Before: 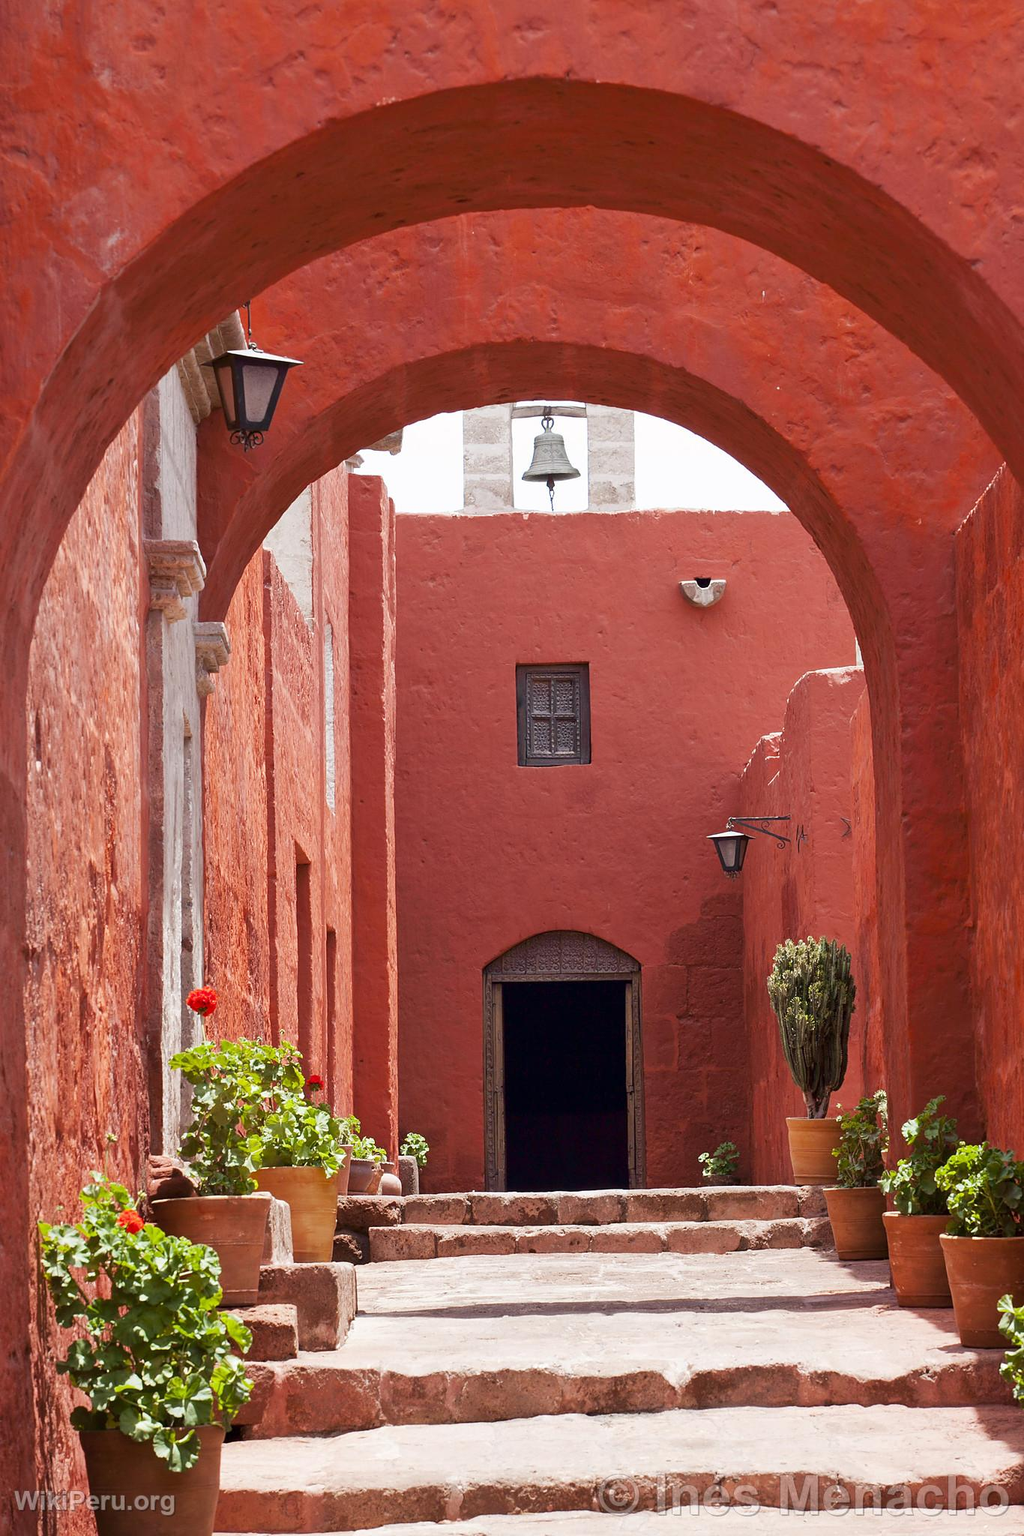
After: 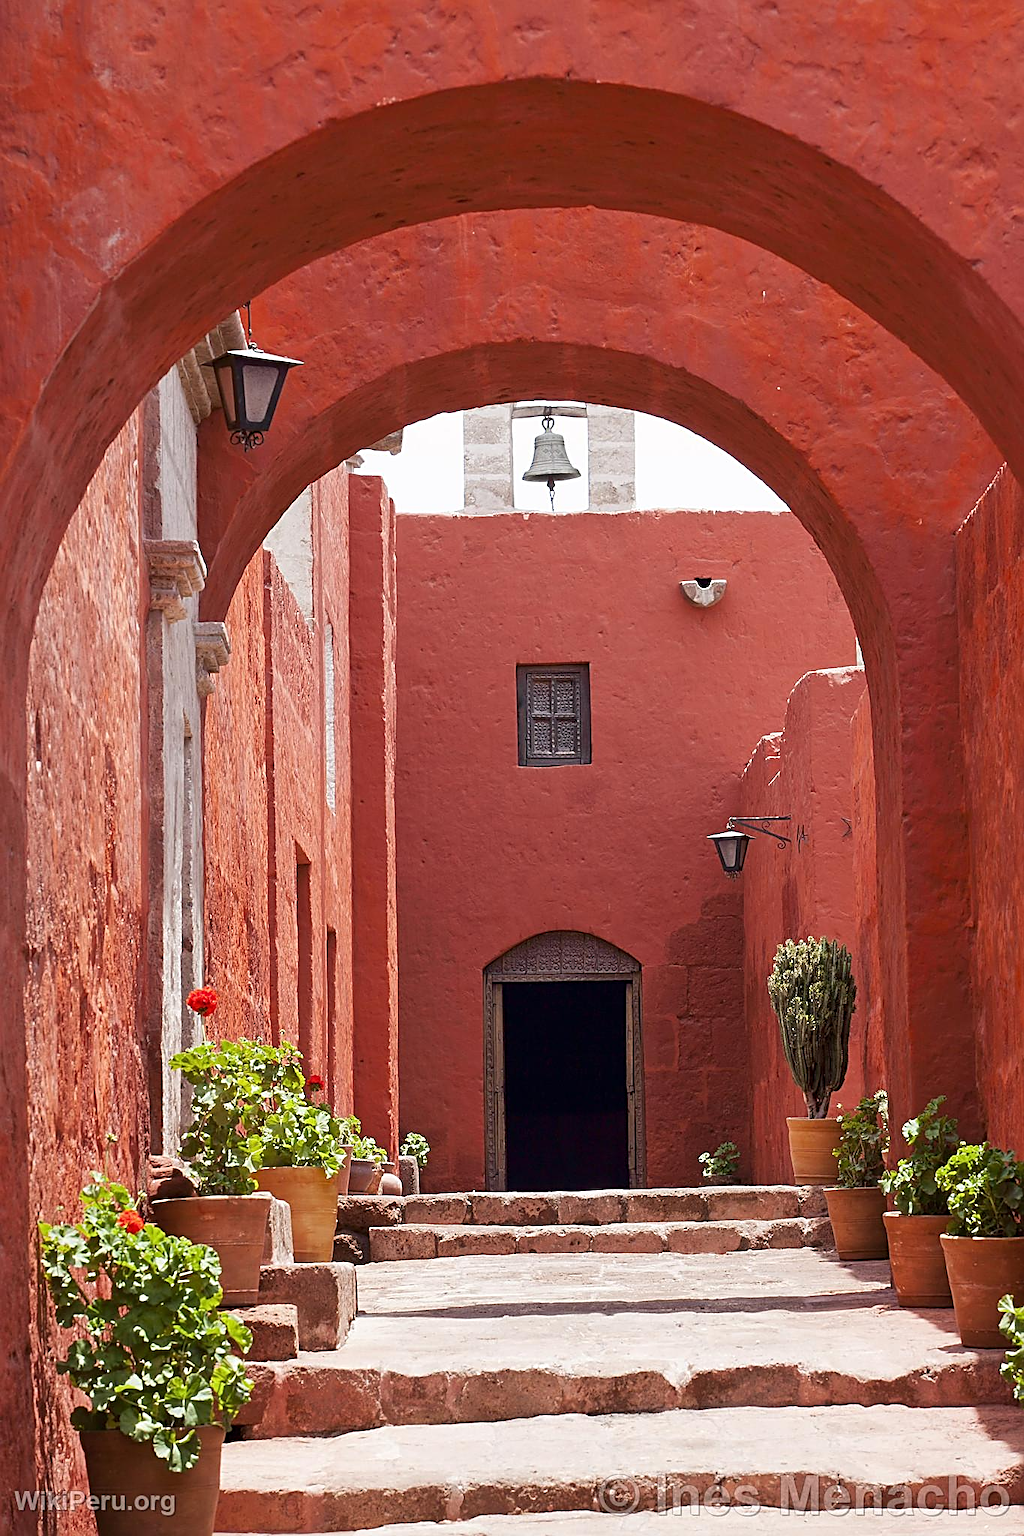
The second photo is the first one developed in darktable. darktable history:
sharpen: radius 2.534, amount 0.631
